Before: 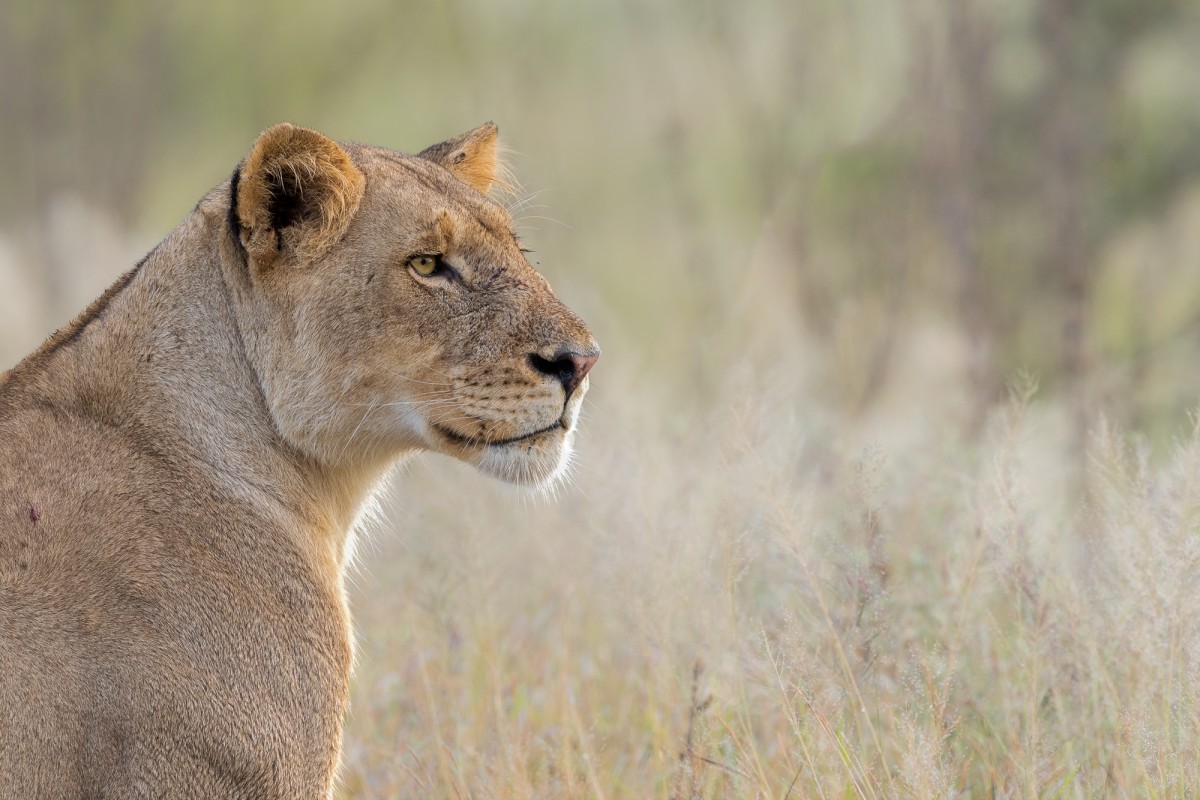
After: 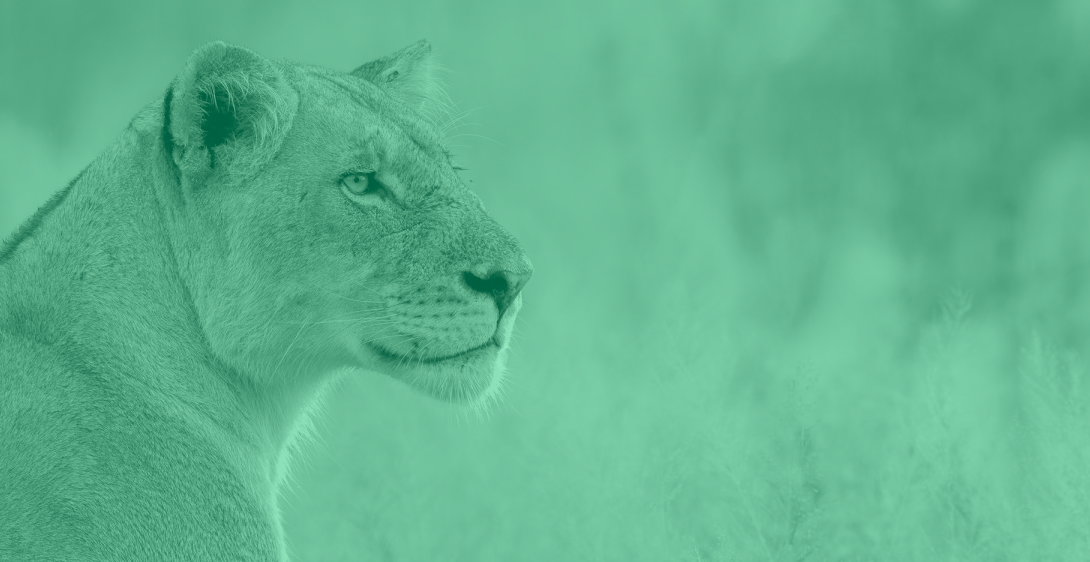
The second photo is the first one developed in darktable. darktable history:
colorize: hue 147.6°, saturation 65%, lightness 21.64%
crop: left 5.596%, top 10.314%, right 3.534%, bottom 19.395%
